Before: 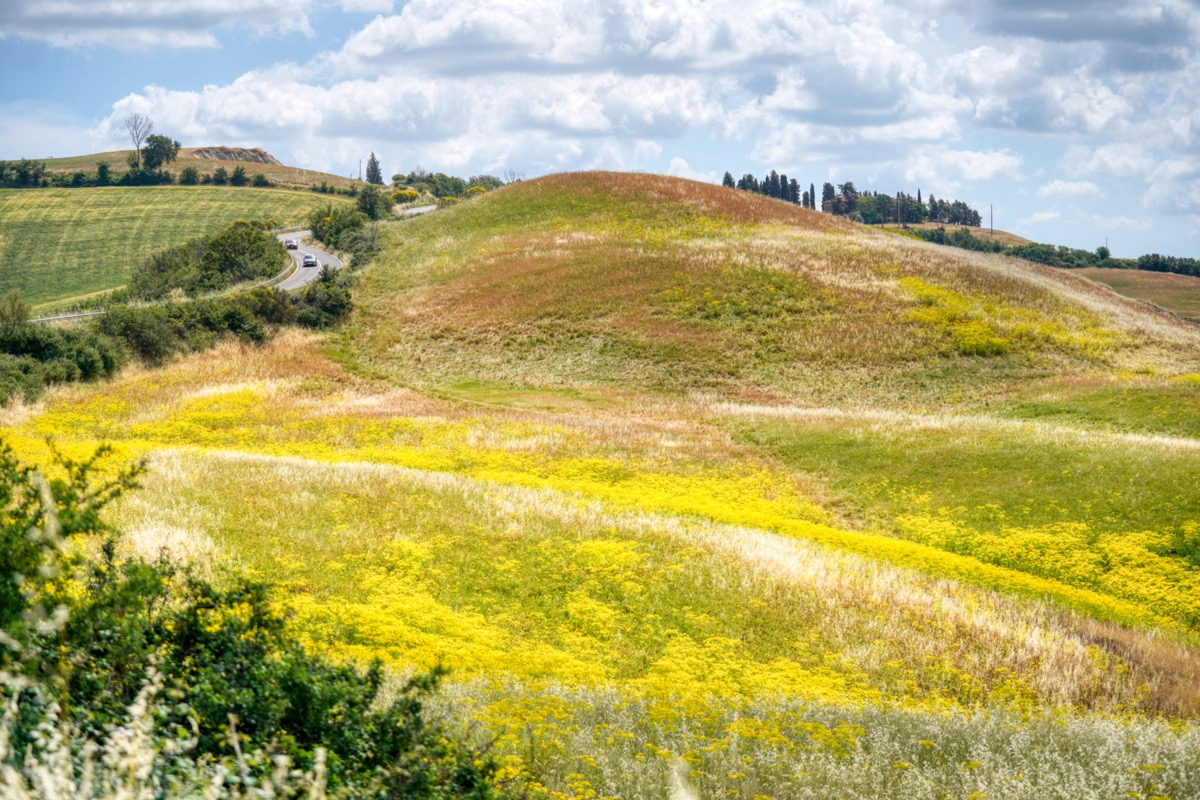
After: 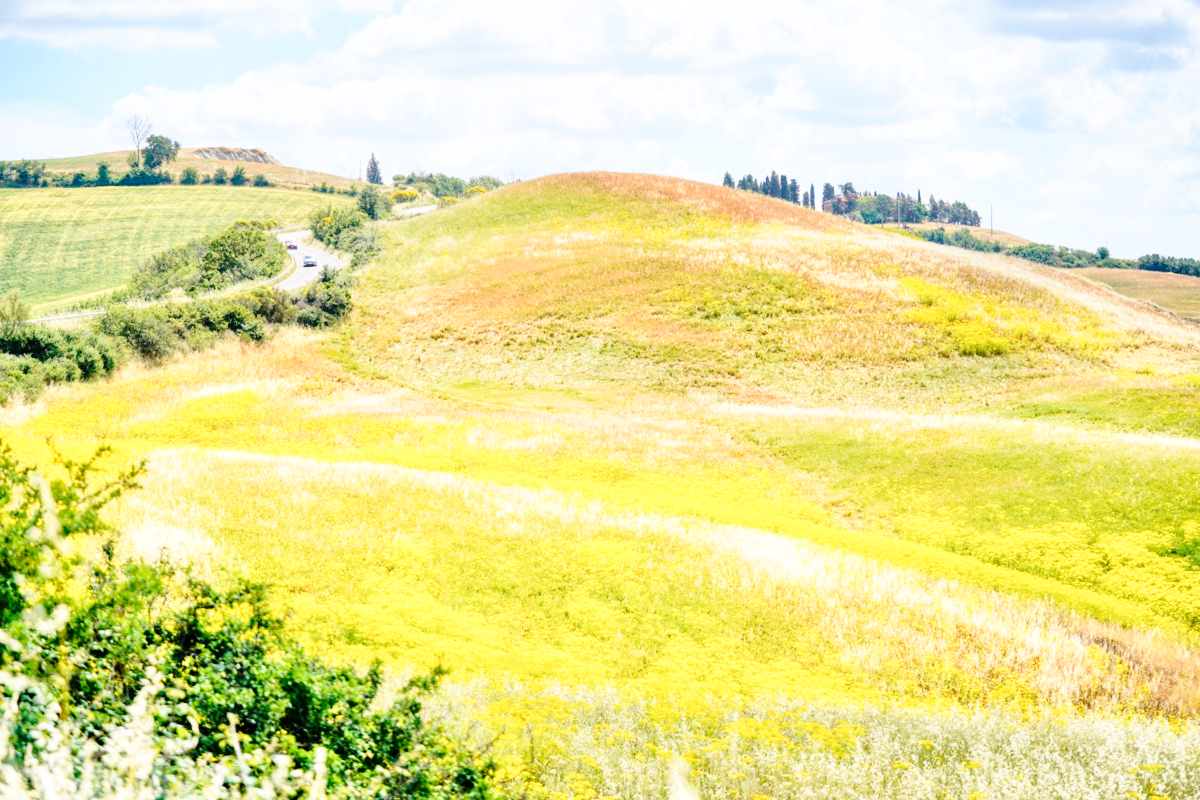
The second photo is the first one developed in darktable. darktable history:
base curve: curves: ch0 [(0, 0) (0.028, 0.03) (0.121, 0.232) (0.46, 0.748) (0.859, 0.968) (1, 1)], preserve colors none
shadows and highlights: shadows 0, highlights 40
tone equalizer: -7 EV 0.15 EV, -6 EV 0.6 EV, -5 EV 1.15 EV, -4 EV 1.33 EV, -3 EV 1.15 EV, -2 EV 0.6 EV, -1 EV 0.15 EV, mask exposure compensation -0.5 EV
